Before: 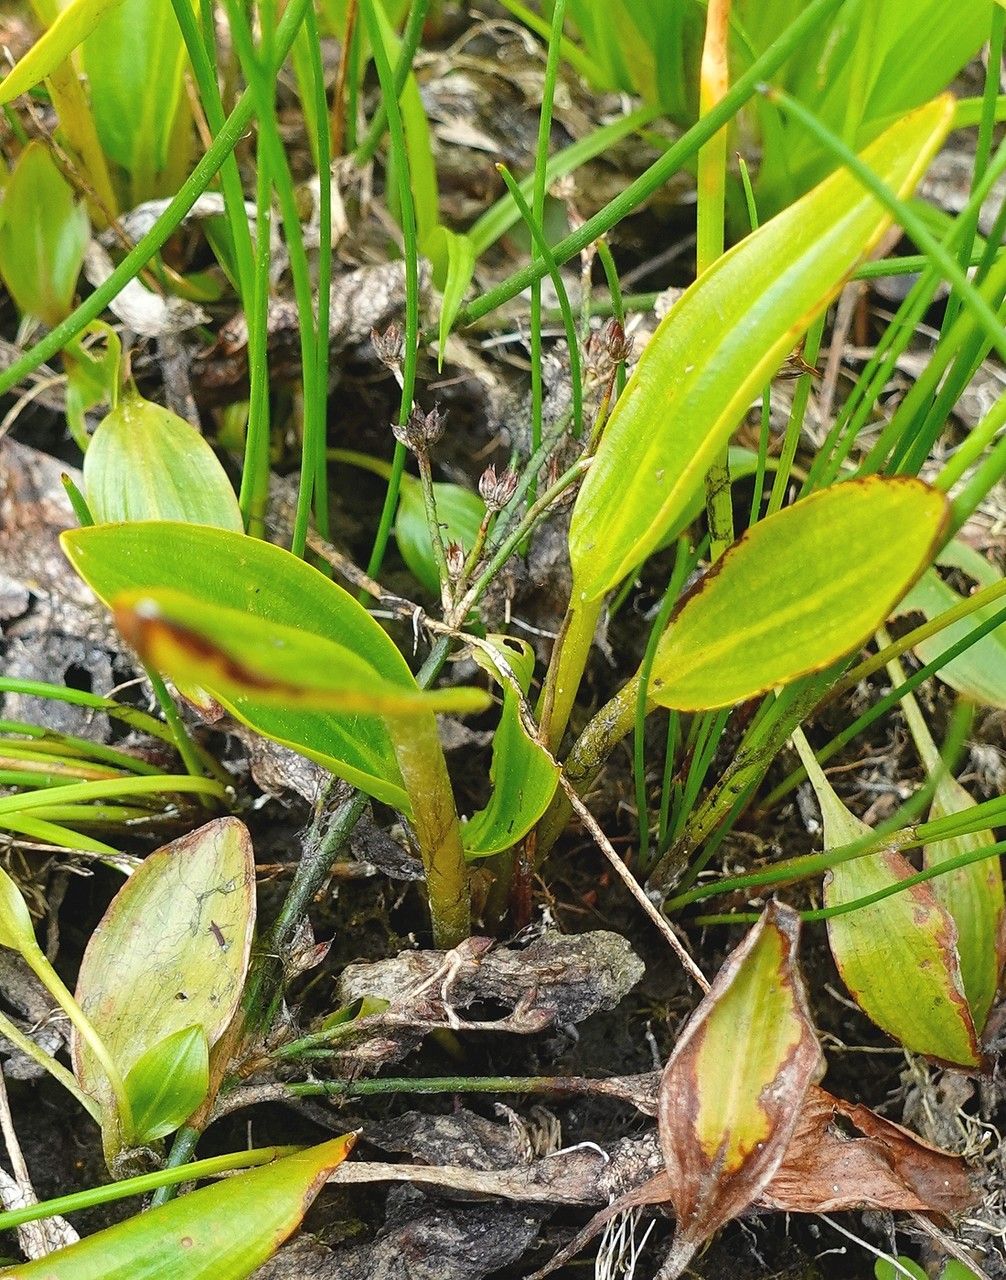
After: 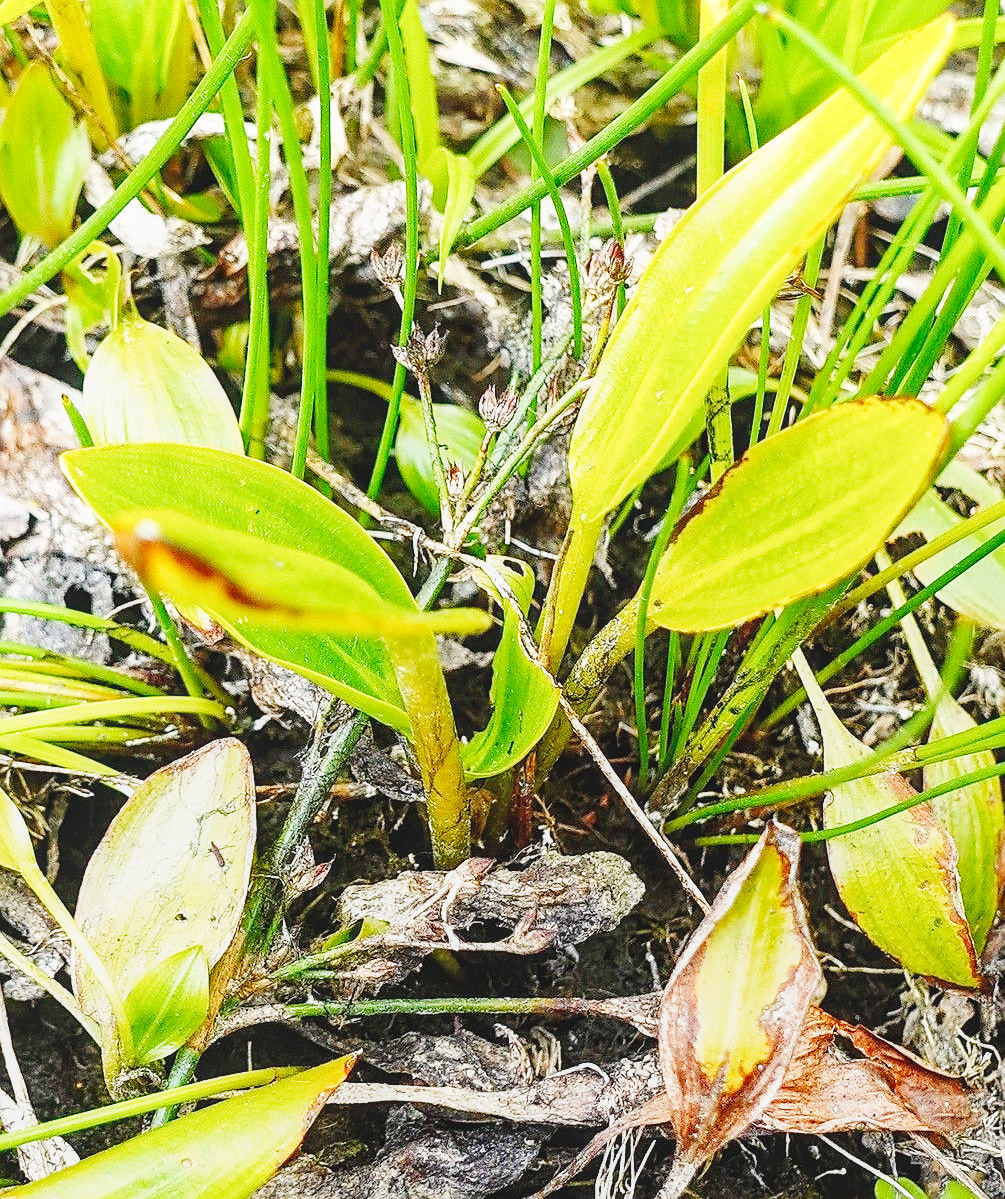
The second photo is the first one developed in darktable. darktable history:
base curve: curves: ch0 [(0, 0.003) (0.001, 0.002) (0.006, 0.004) (0.02, 0.022) (0.048, 0.086) (0.094, 0.234) (0.162, 0.431) (0.258, 0.629) (0.385, 0.8) (0.548, 0.918) (0.751, 0.988) (1, 1)], preserve colors none
local contrast: detail 110%
crop and rotate: top 6.25%
sharpen: on, module defaults
